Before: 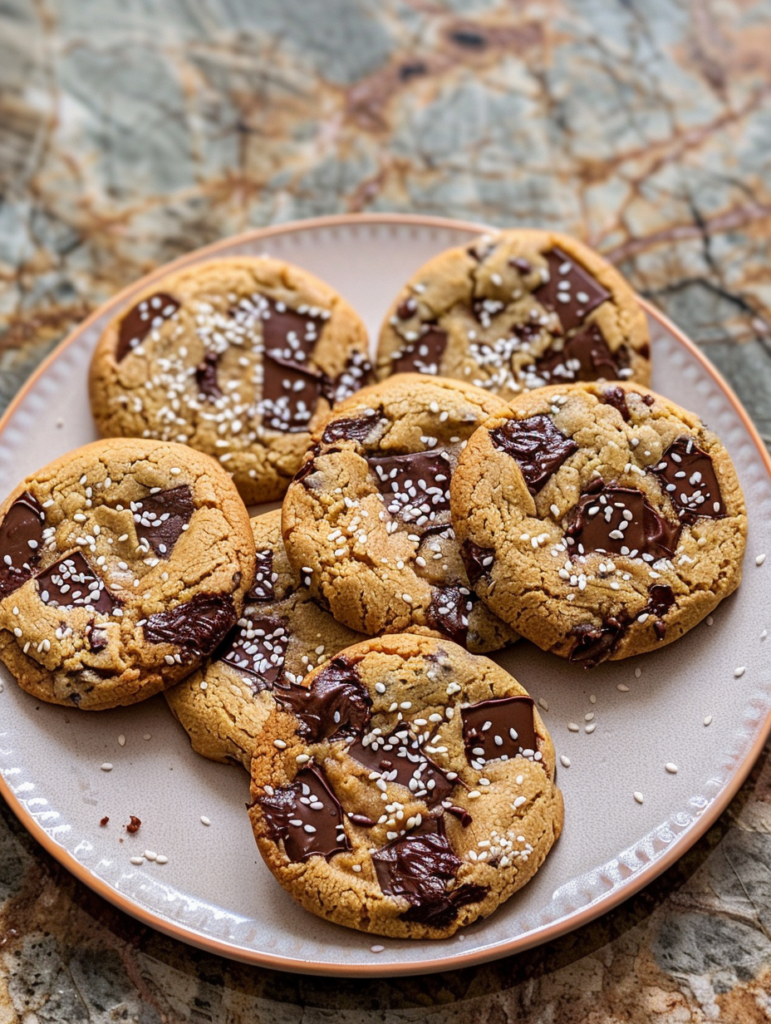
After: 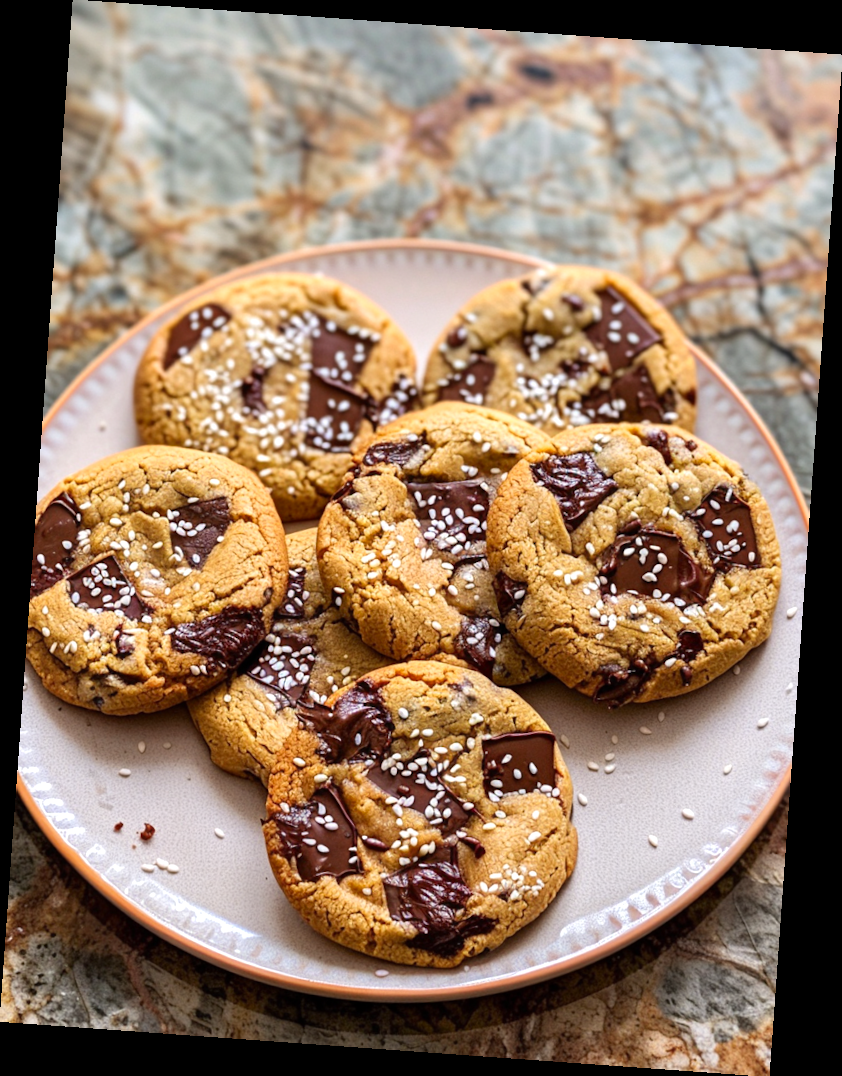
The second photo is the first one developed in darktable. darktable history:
color contrast: green-magenta contrast 1.1, blue-yellow contrast 1.1, unbound 0
exposure: exposure 0.29 EV, compensate highlight preservation false
rotate and perspective: rotation 4.1°, automatic cropping off
